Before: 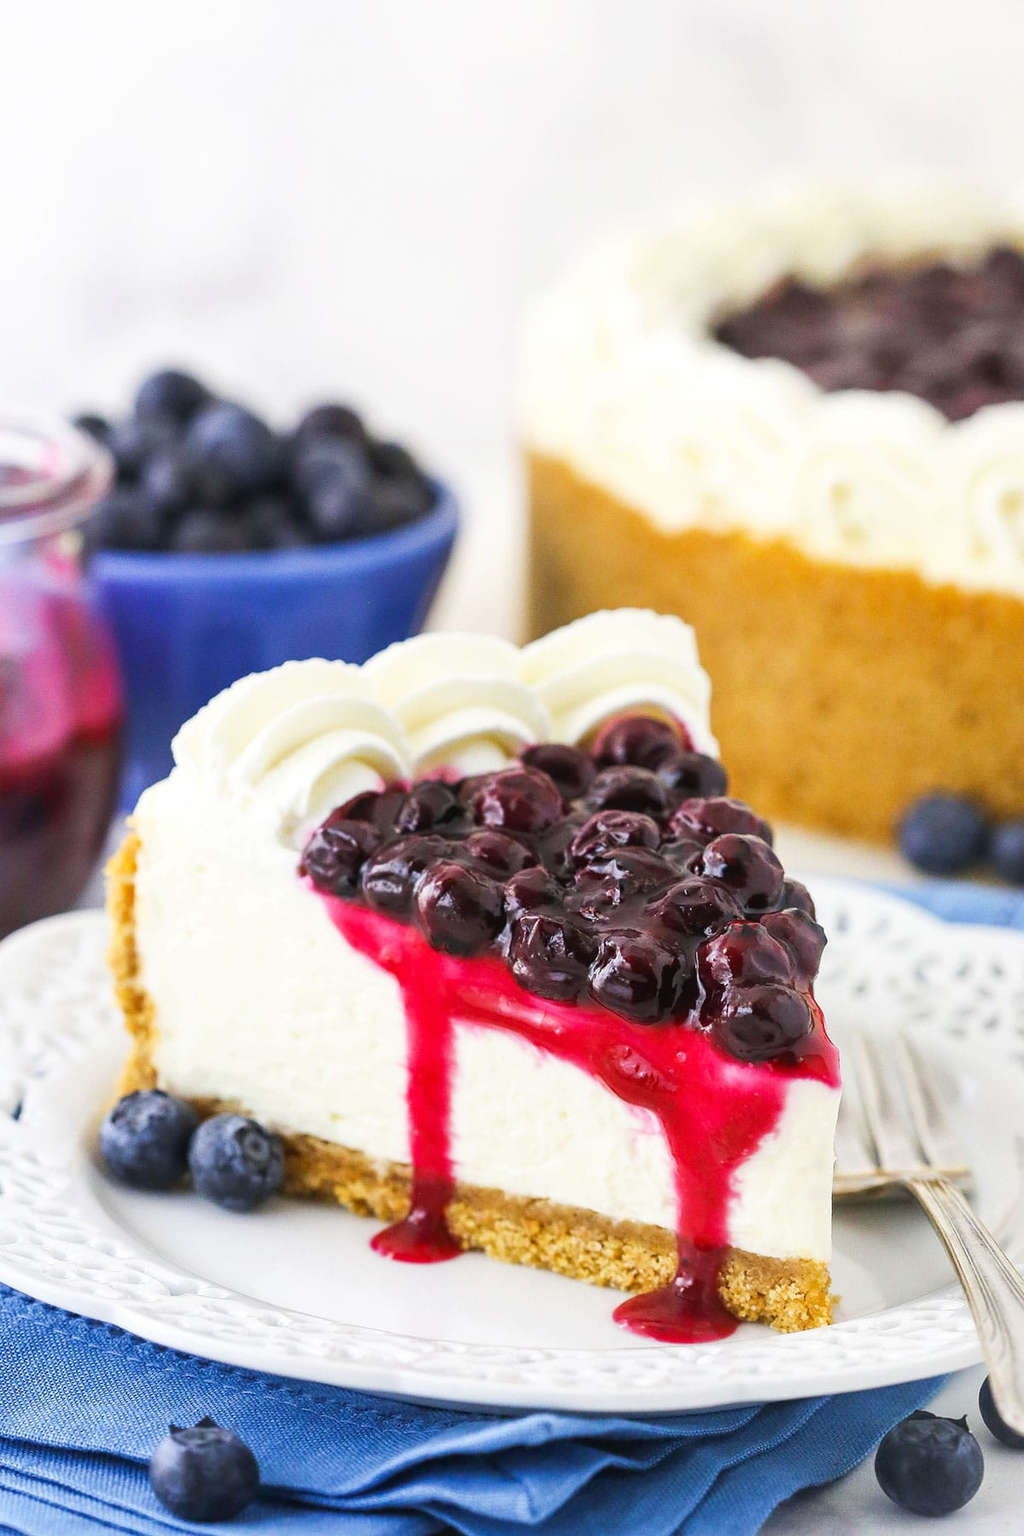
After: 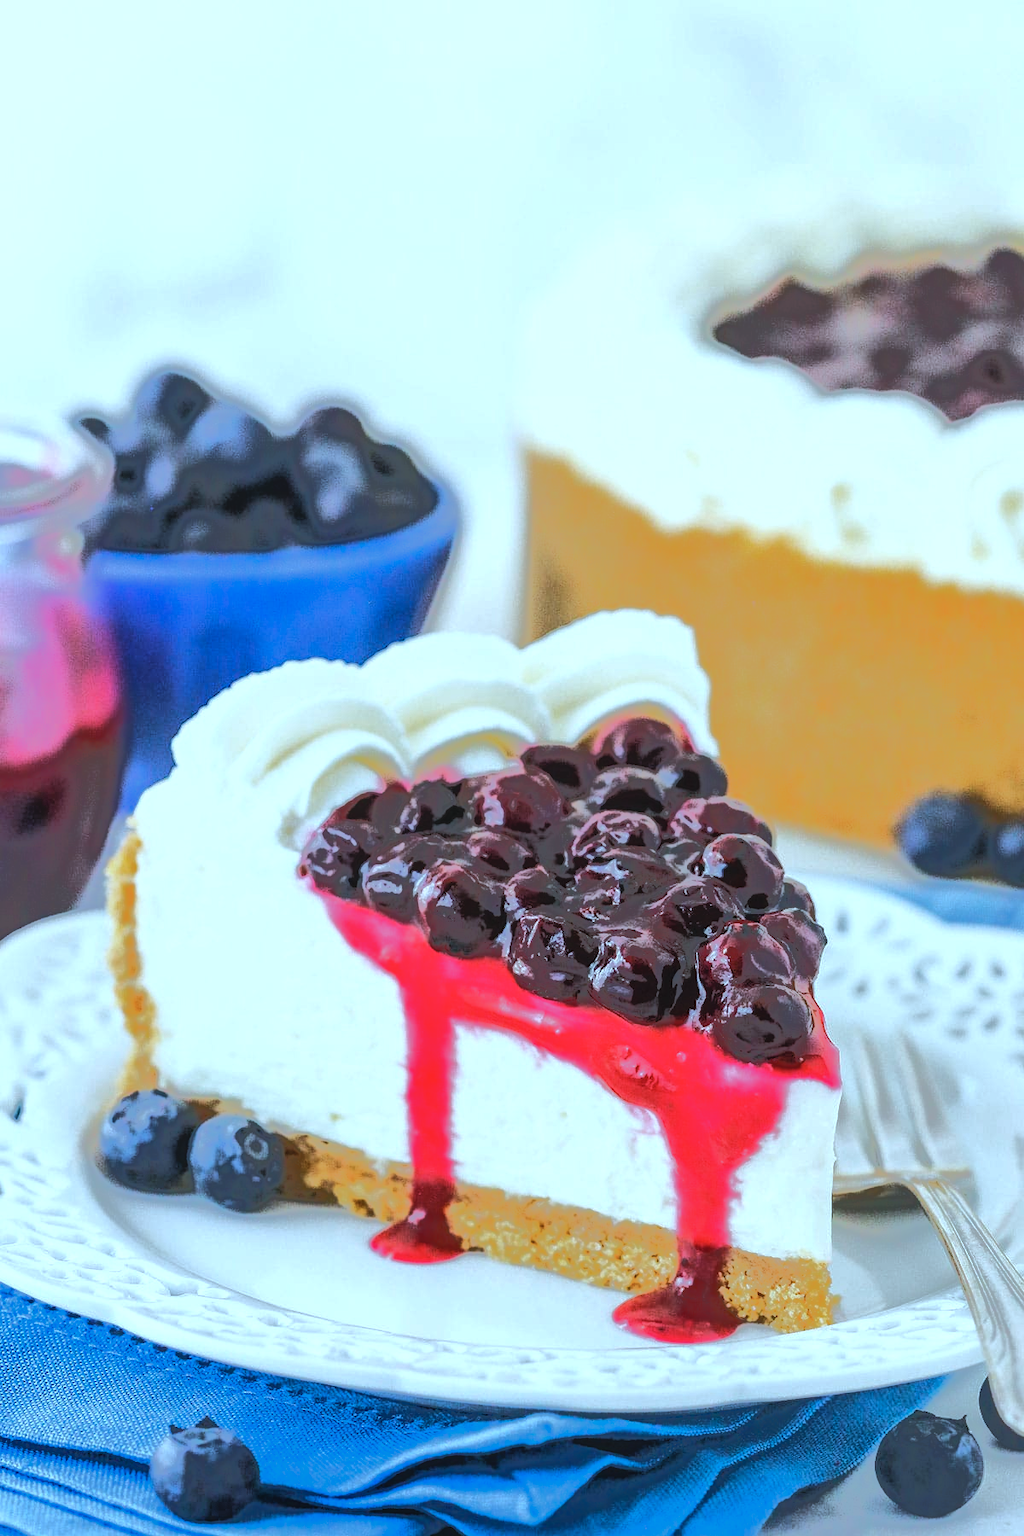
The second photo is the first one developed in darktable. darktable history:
local contrast: detail 109%
tone equalizer: -7 EV -0.645 EV, -6 EV 1 EV, -5 EV -0.458 EV, -4 EV 0.442 EV, -3 EV 0.444 EV, -2 EV 0.124 EV, -1 EV -0.144 EV, +0 EV -0.41 EV, edges refinement/feathering 500, mask exposure compensation -1.57 EV, preserve details no
color correction: highlights a* -10.61, highlights b* -19.68
